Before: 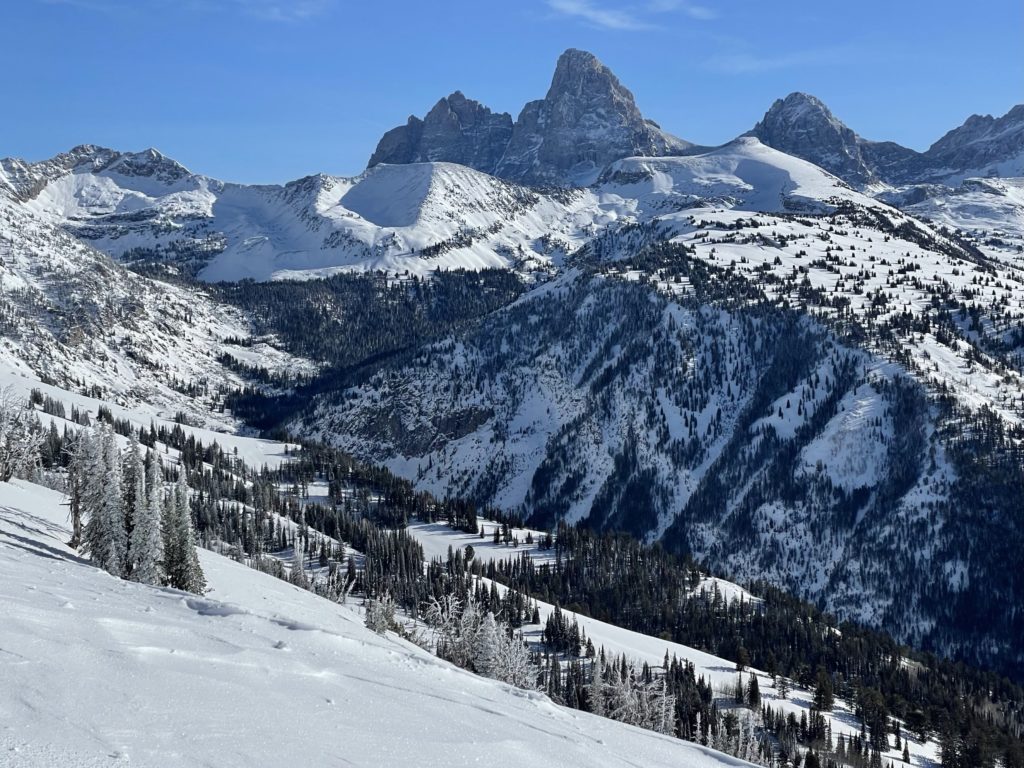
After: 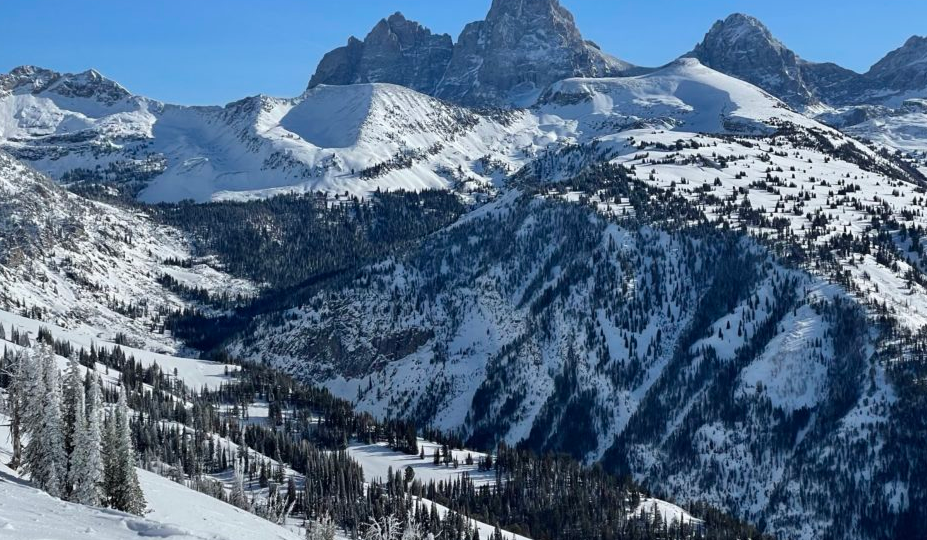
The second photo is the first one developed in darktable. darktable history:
crop: left 5.911%, top 10.379%, right 3.519%, bottom 19.191%
